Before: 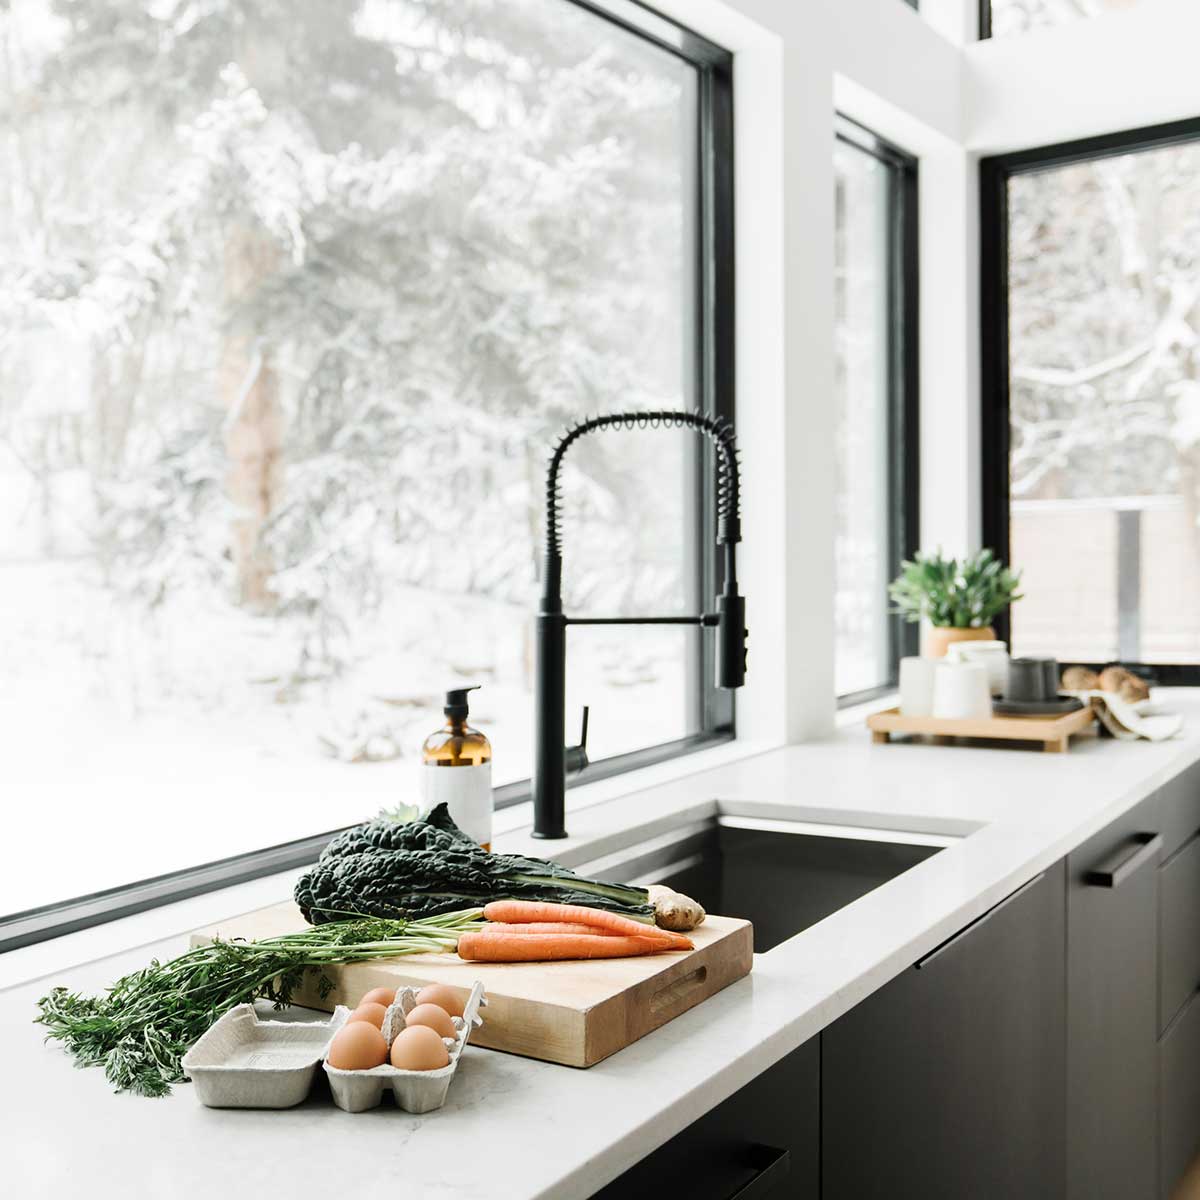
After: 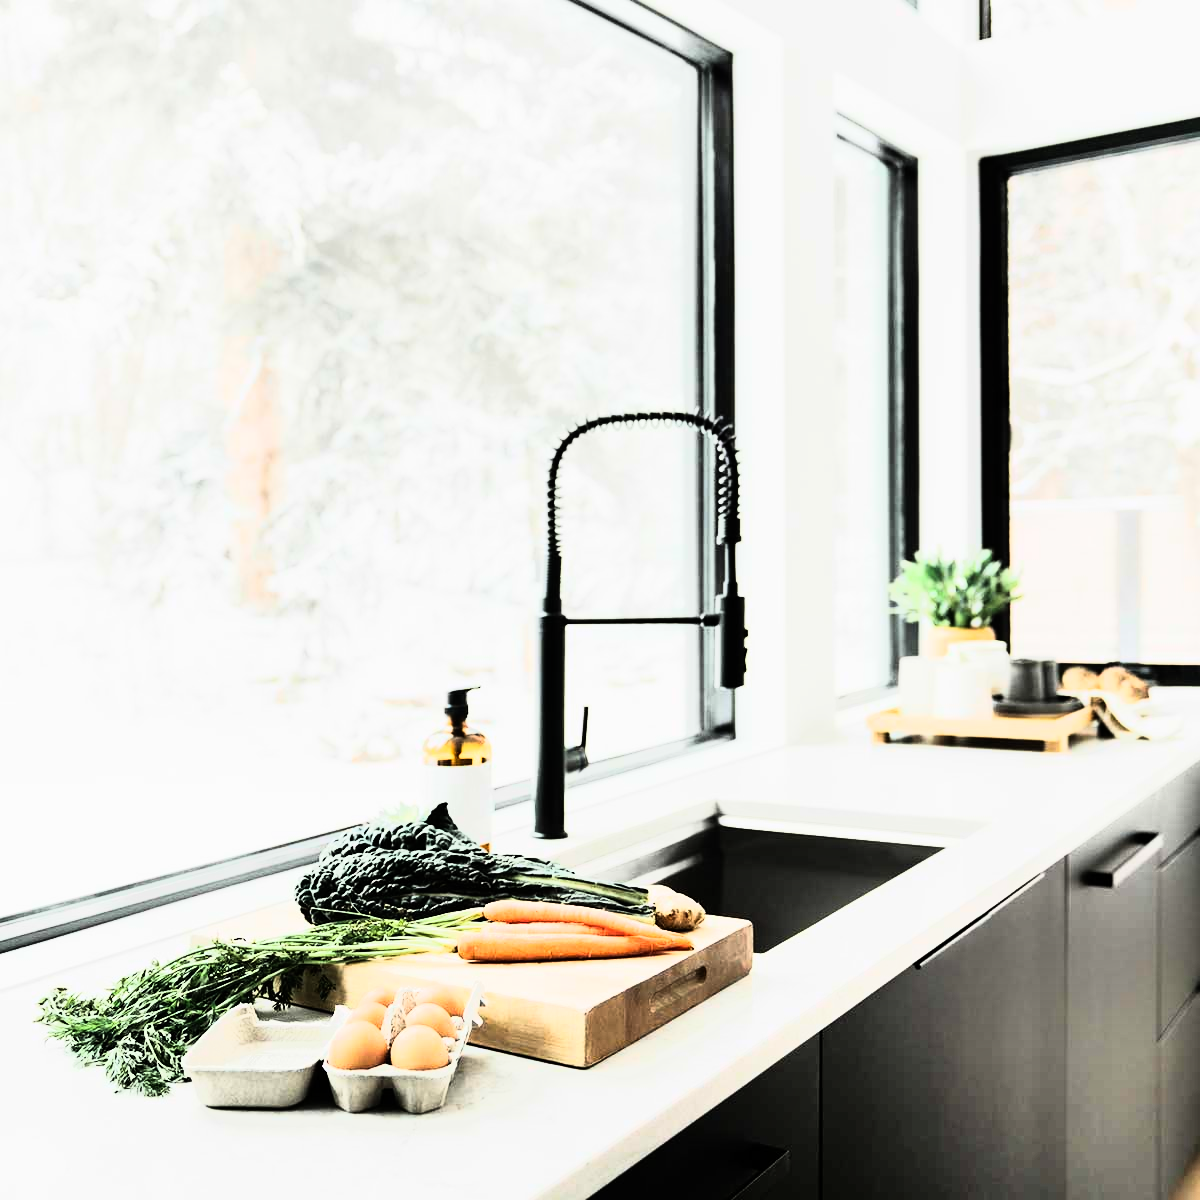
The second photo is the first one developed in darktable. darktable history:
rgb curve: curves: ch0 [(0, 0) (0.21, 0.15) (0.24, 0.21) (0.5, 0.75) (0.75, 0.96) (0.89, 0.99) (1, 1)]; ch1 [(0, 0.02) (0.21, 0.13) (0.25, 0.2) (0.5, 0.67) (0.75, 0.9) (0.89, 0.97) (1, 1)]; ch2 [(0, 0.02) (0.21, 0.13) (0.25, 0.2) (0.5, 0.67) (0.75, 0.9) (0.89, 0.97) (1, 1)], compensate middle gray true
tone equalizer: -7 EV -0.63 EV, -6 EV 1 EV, -5 EV -0.45 EV, -4 EV 0.43 EV, -3 EV 0.41 EV, -2 EV 0.15 EV, -1 EV -0.15 EV, +0 EV -0.39 EV, smoothing diameter 25%, edges refinement/feathering 10, preserve details guided filter
